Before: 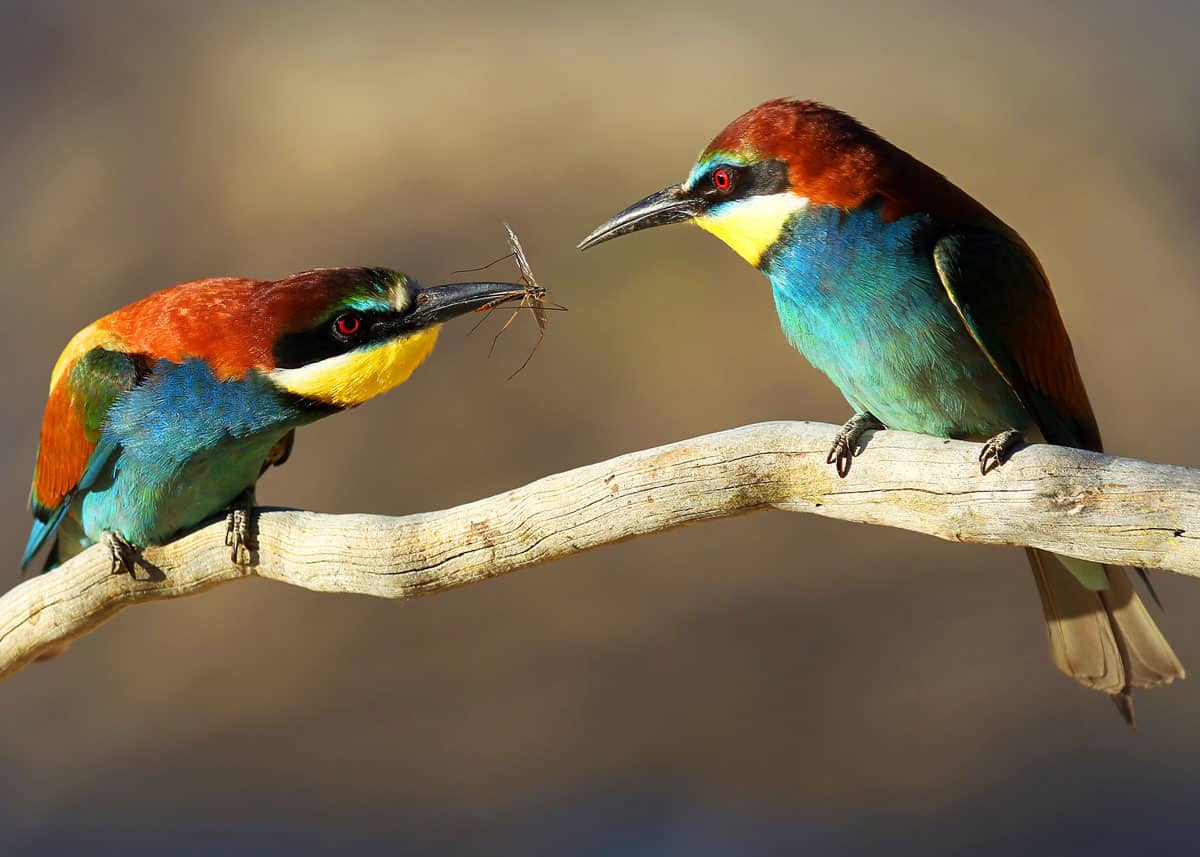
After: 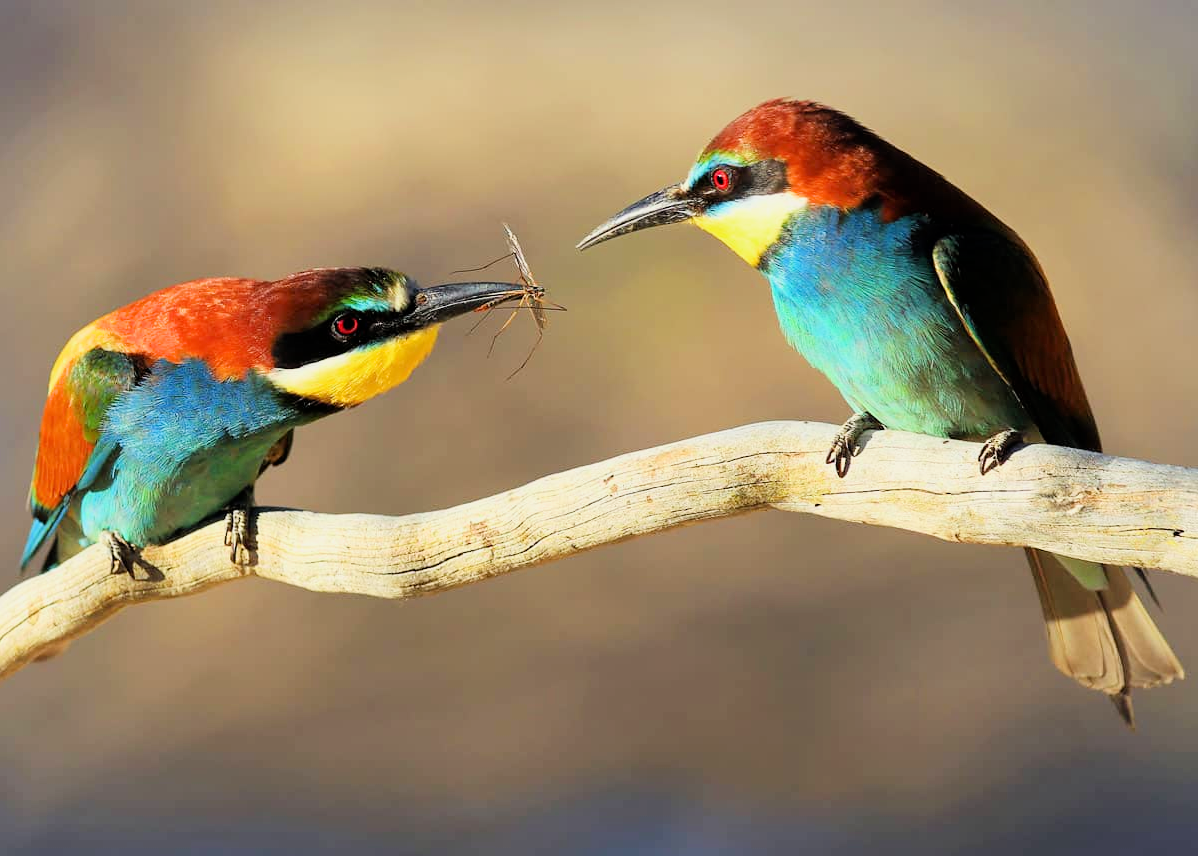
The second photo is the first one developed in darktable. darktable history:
filmic rgb: black relative exposure -7.65 EV, white relative exposure 4.56 EV, threshold 2.99 EV, hardness 3.61, color science v6 (2022), iterations of high-quality reconstruction 0, enable highlight reconstruction true
crop: left 0.138%
exposure: black level correction 0, exposure 0.95 EV, compensate highlight preservation false
